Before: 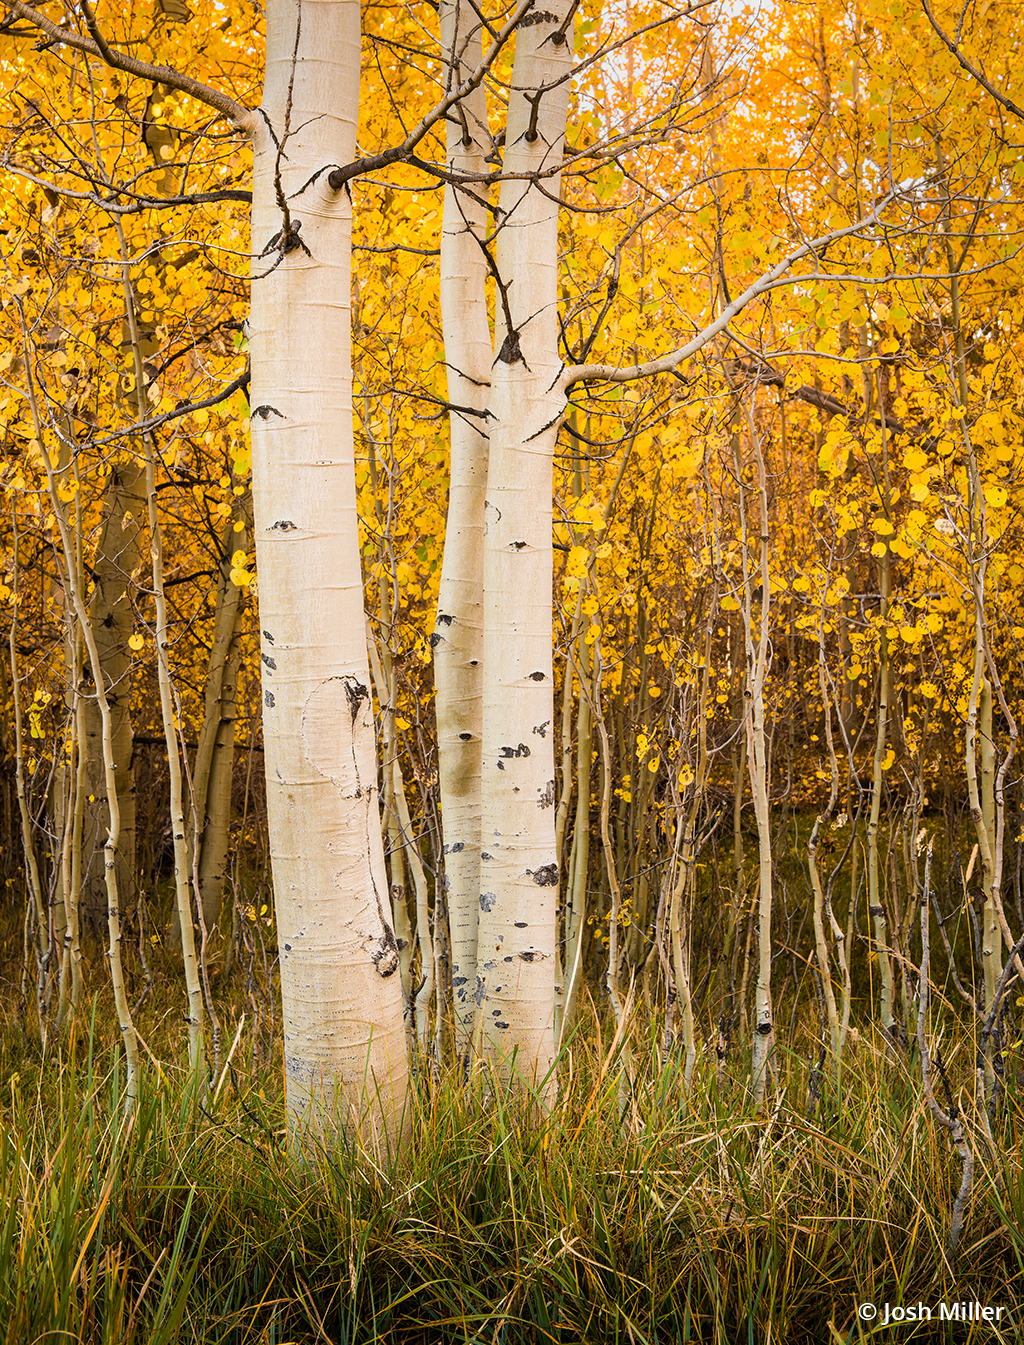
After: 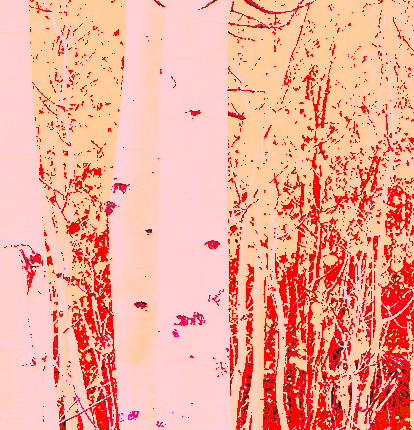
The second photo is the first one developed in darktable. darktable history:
crop: left 31.751%, top 32.172%, right 27.8%, bottom 35.83%
white balance: red 4.26, blue 1.802
shadows and highlights: on, module defaults
